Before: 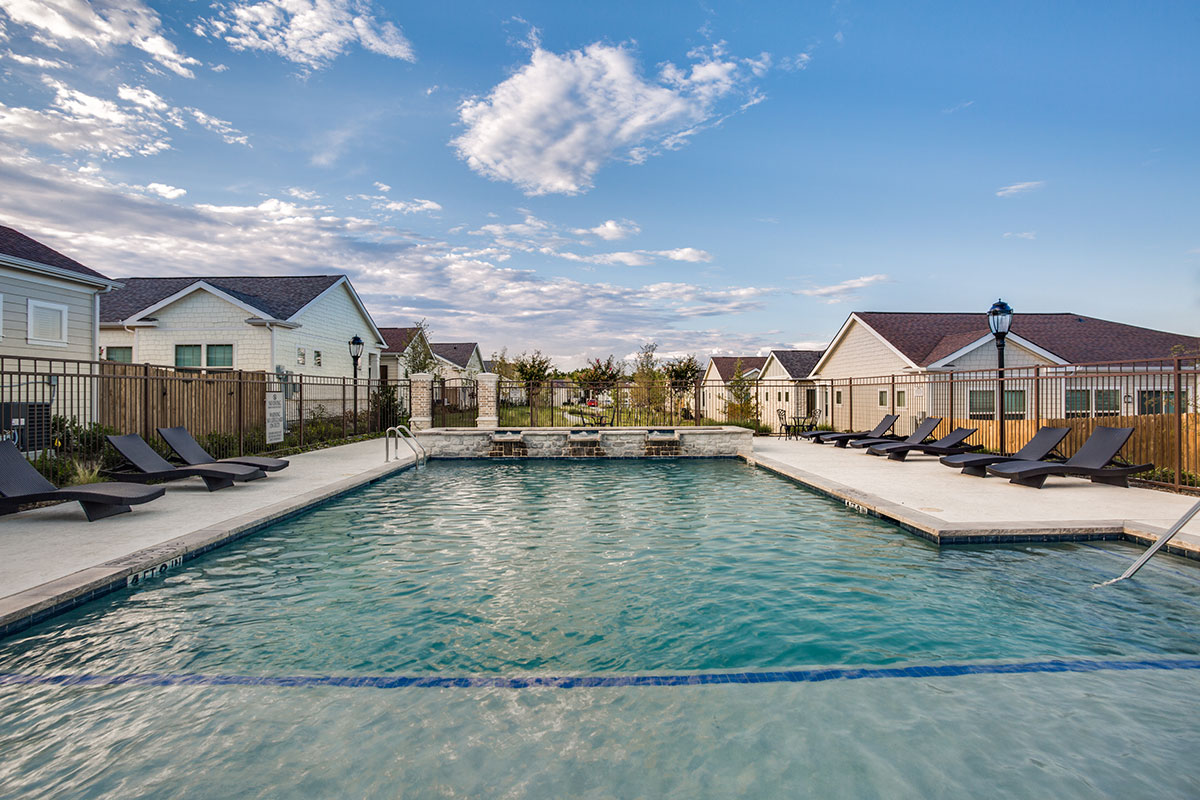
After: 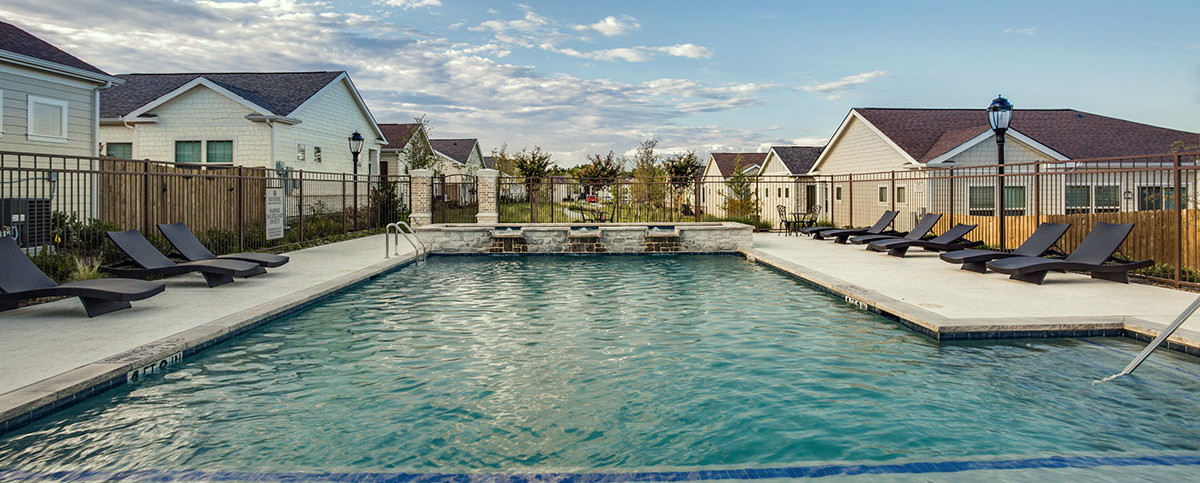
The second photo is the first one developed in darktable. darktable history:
color correction: highlights a* -4.62, highlights b* 5.03, saturation 0.949
crop and rotate: top 25.595%, bottom 13.936%
